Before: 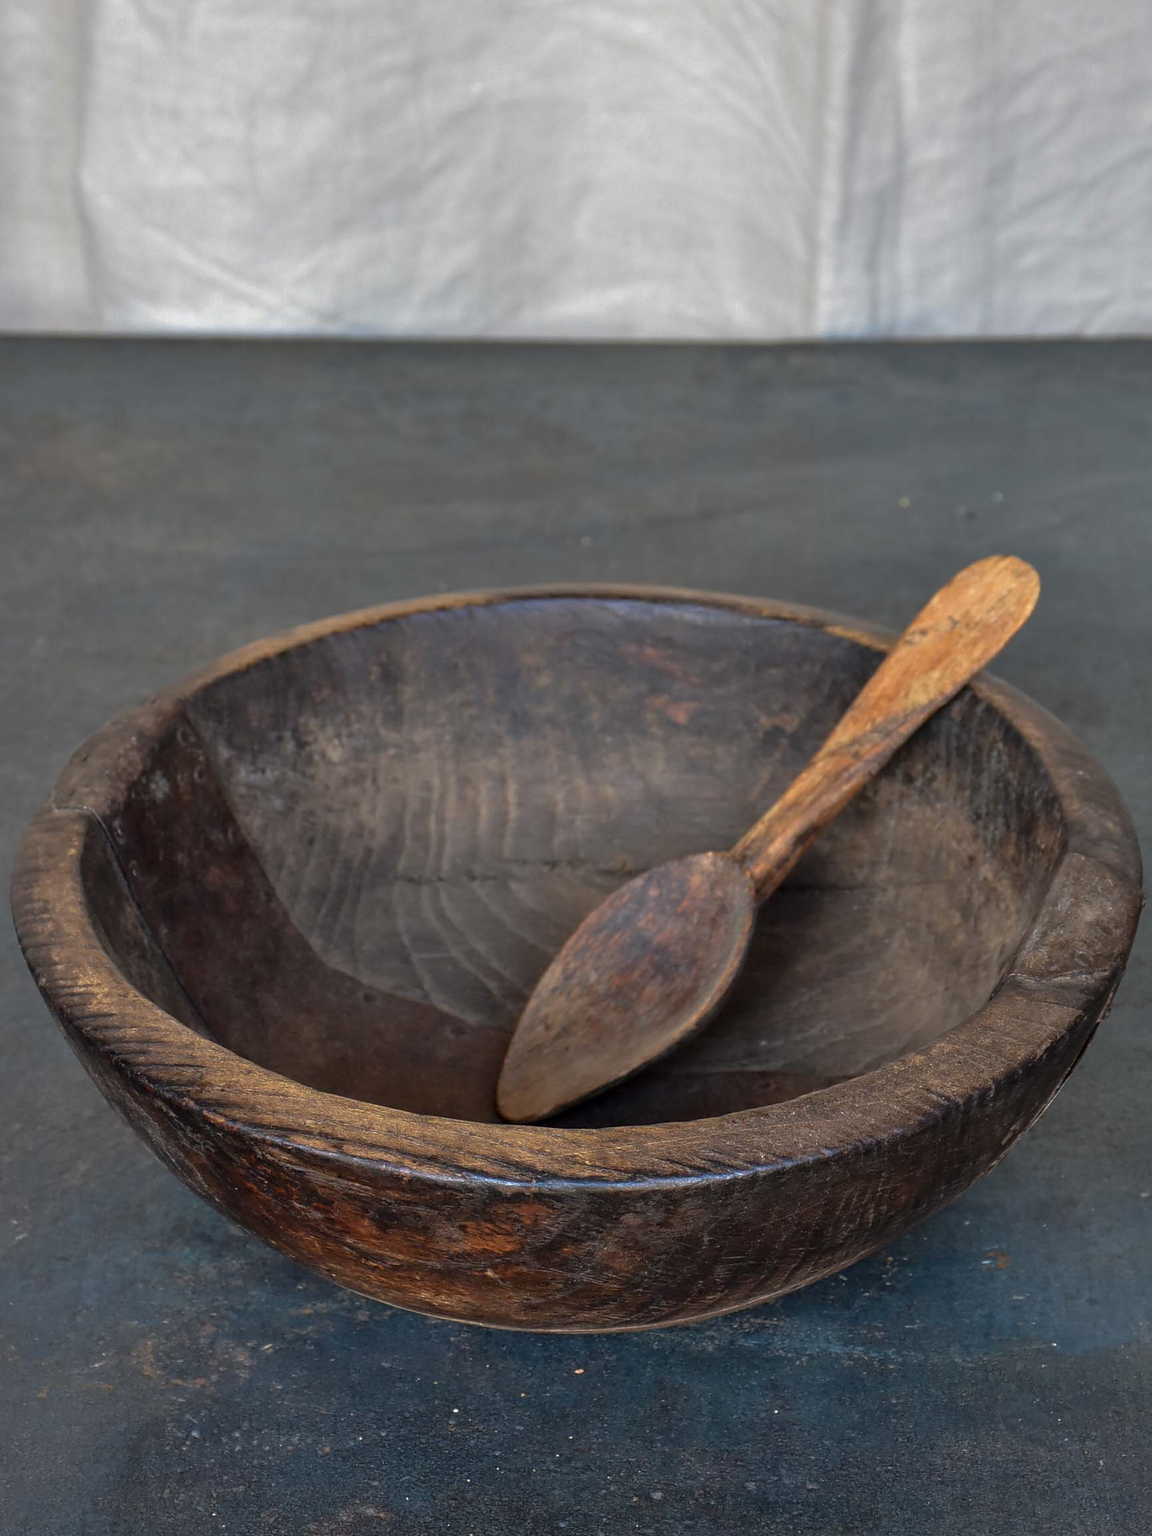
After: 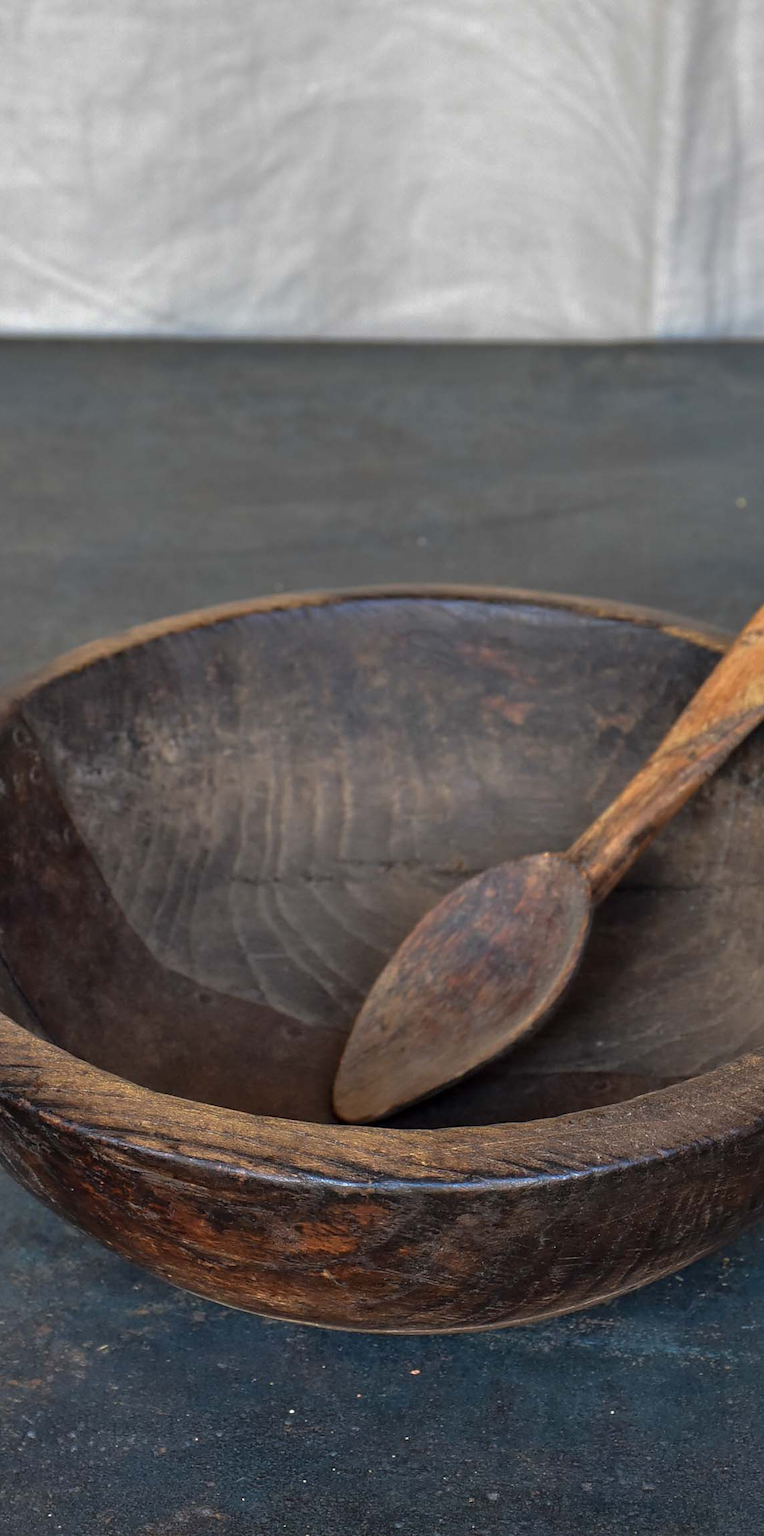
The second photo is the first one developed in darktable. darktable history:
crop and rotate: left 14.319%, right 19.386%
